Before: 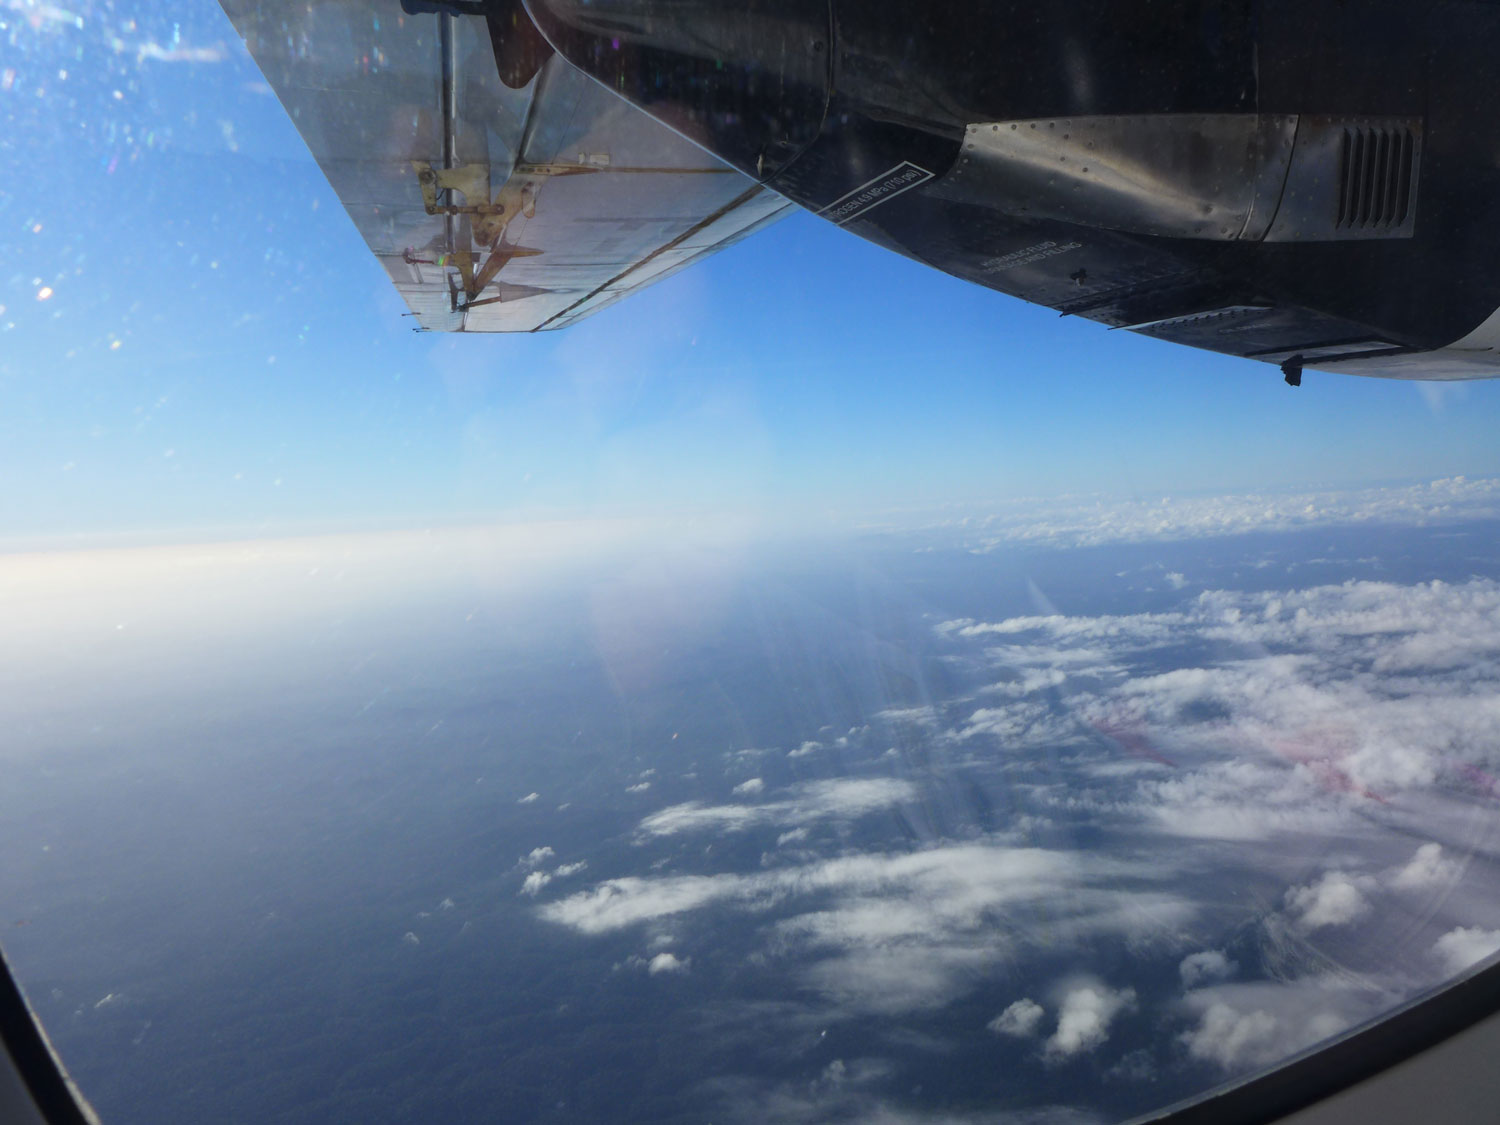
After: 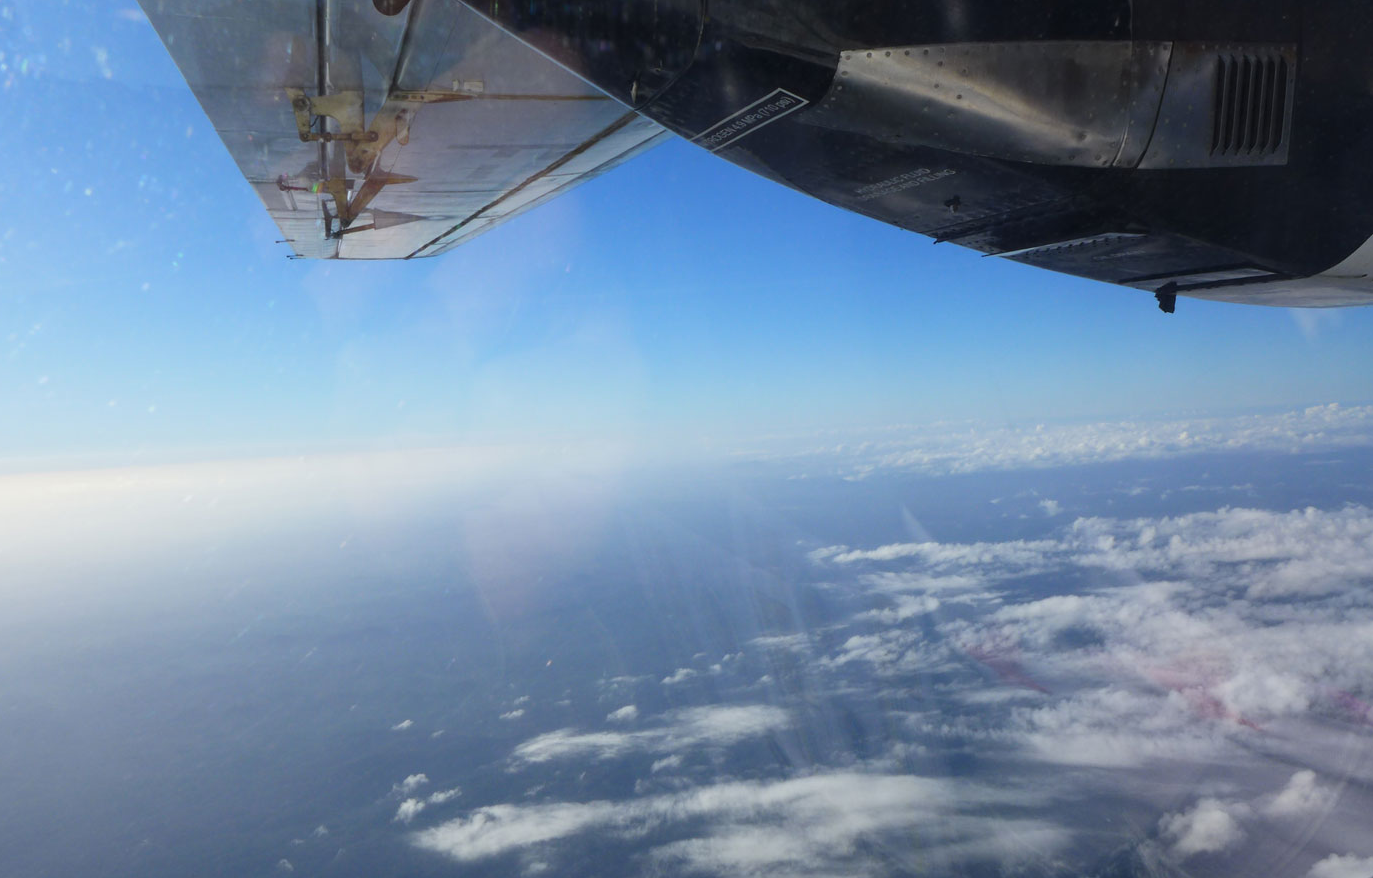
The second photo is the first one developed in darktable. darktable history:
crop: left 8.44%, top 6.551%, bottom 15.322%
